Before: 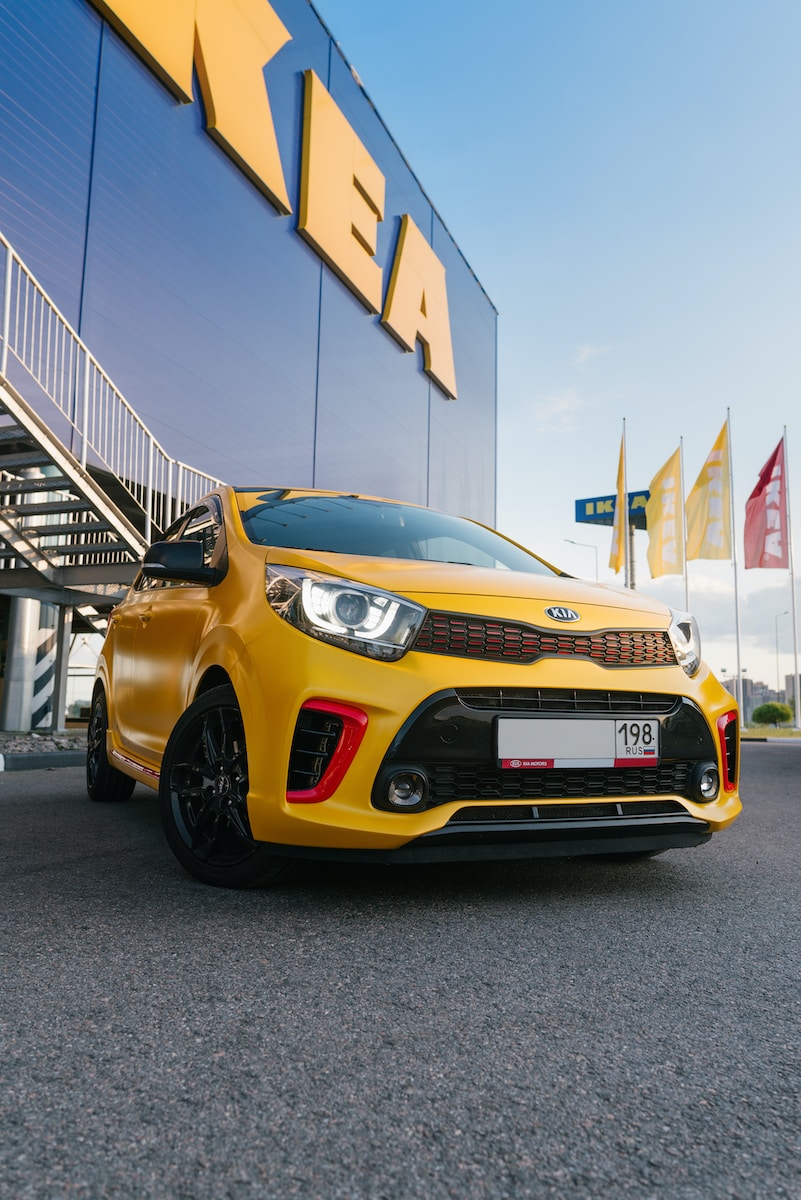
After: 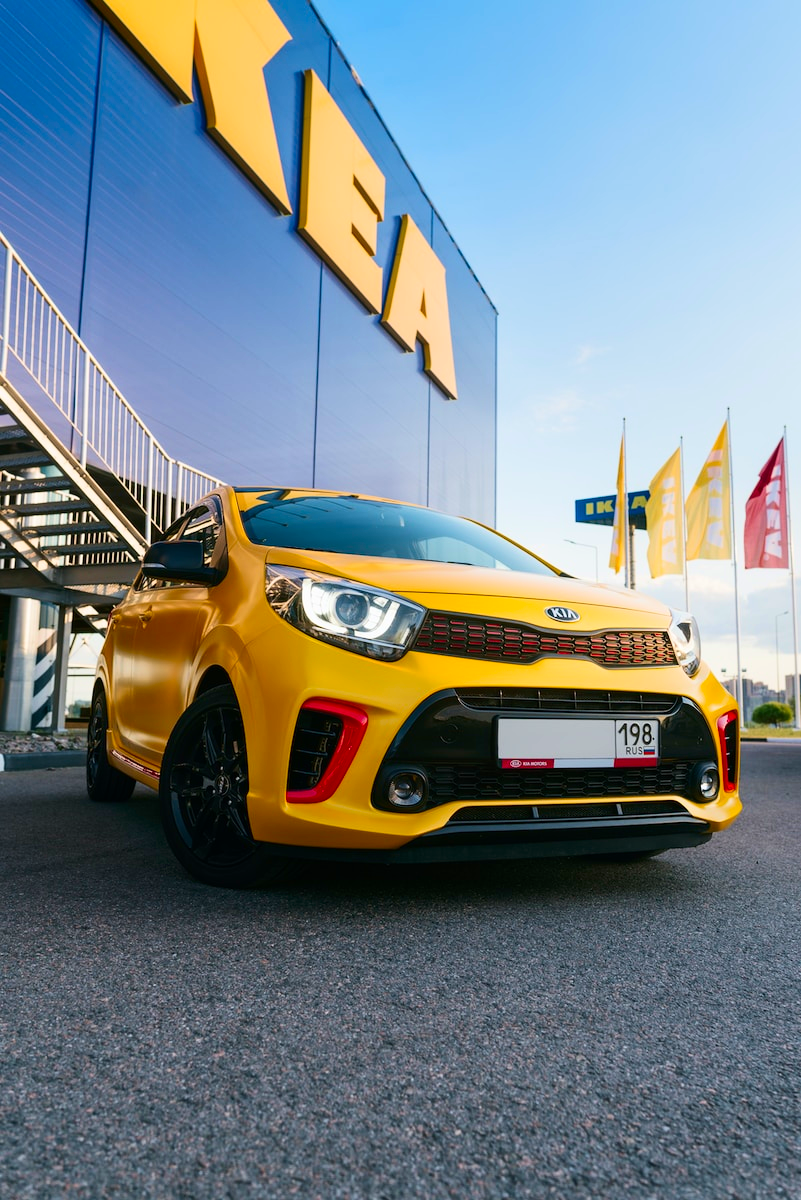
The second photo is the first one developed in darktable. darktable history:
velvia: on, module defaults
contrast brightness saturation: contrast 0.18, saturation 0.3
